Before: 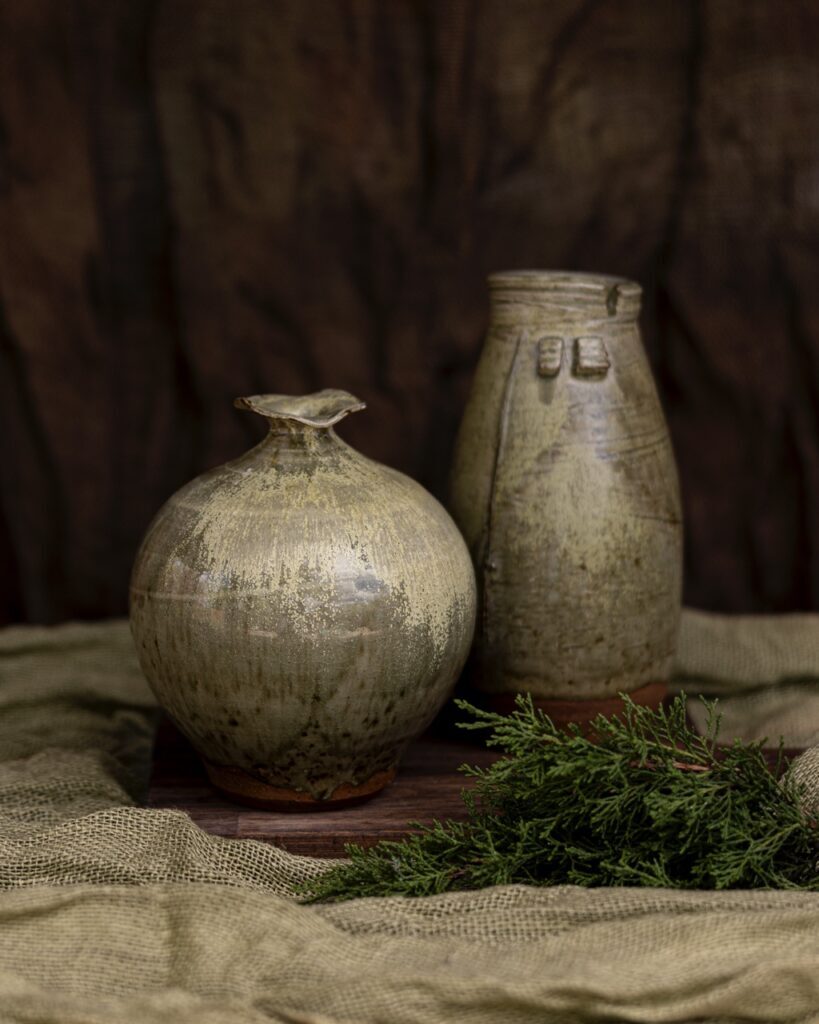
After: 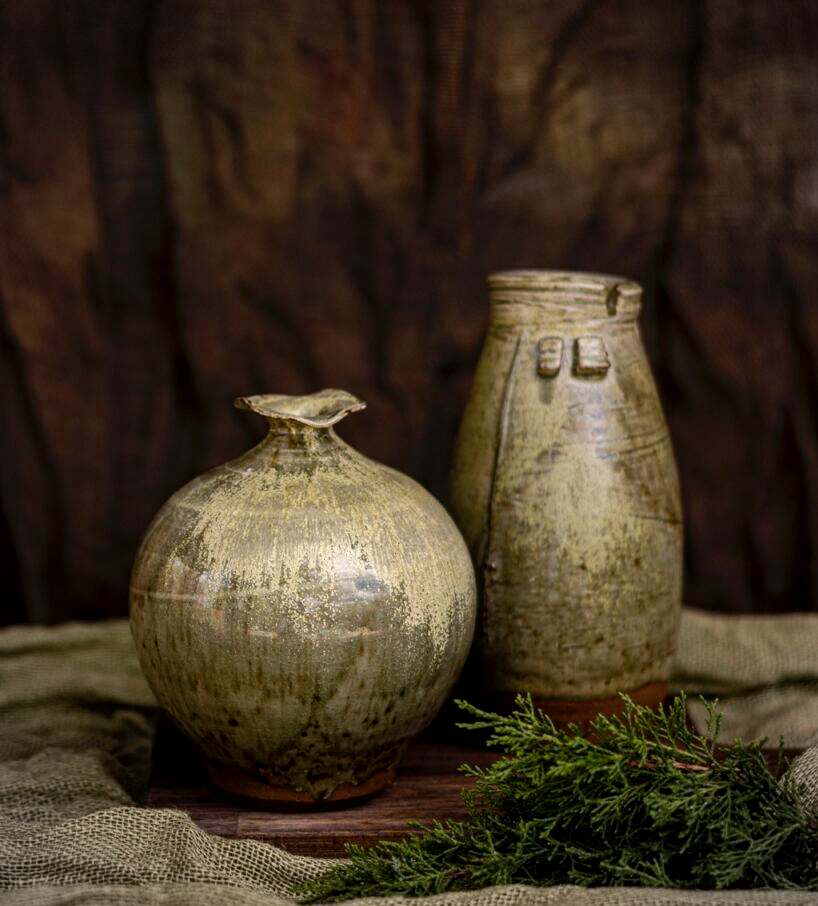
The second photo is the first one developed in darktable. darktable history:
shadows and highlights: radius 118.69, shadows 42.21, highlights -61.56, soften with gaussian
crop and rotate: top 0%, bottom 11.49%
color balance rgb: linear chroma grading › shadows 16%, perceptual saturation grading › global saturation 8%, perceptual saturation grading › shadows 4%, perceptual brilliance grading › global brilliance 2%, perceptual brilliance grading › highlights 8%, perceptual brilliance grading › shadows -4%, global vibrance 16%, saturation formula JzAzBz (2021)
vignetting: fall-off radius 60.92%
local contrast: on, module defaults
